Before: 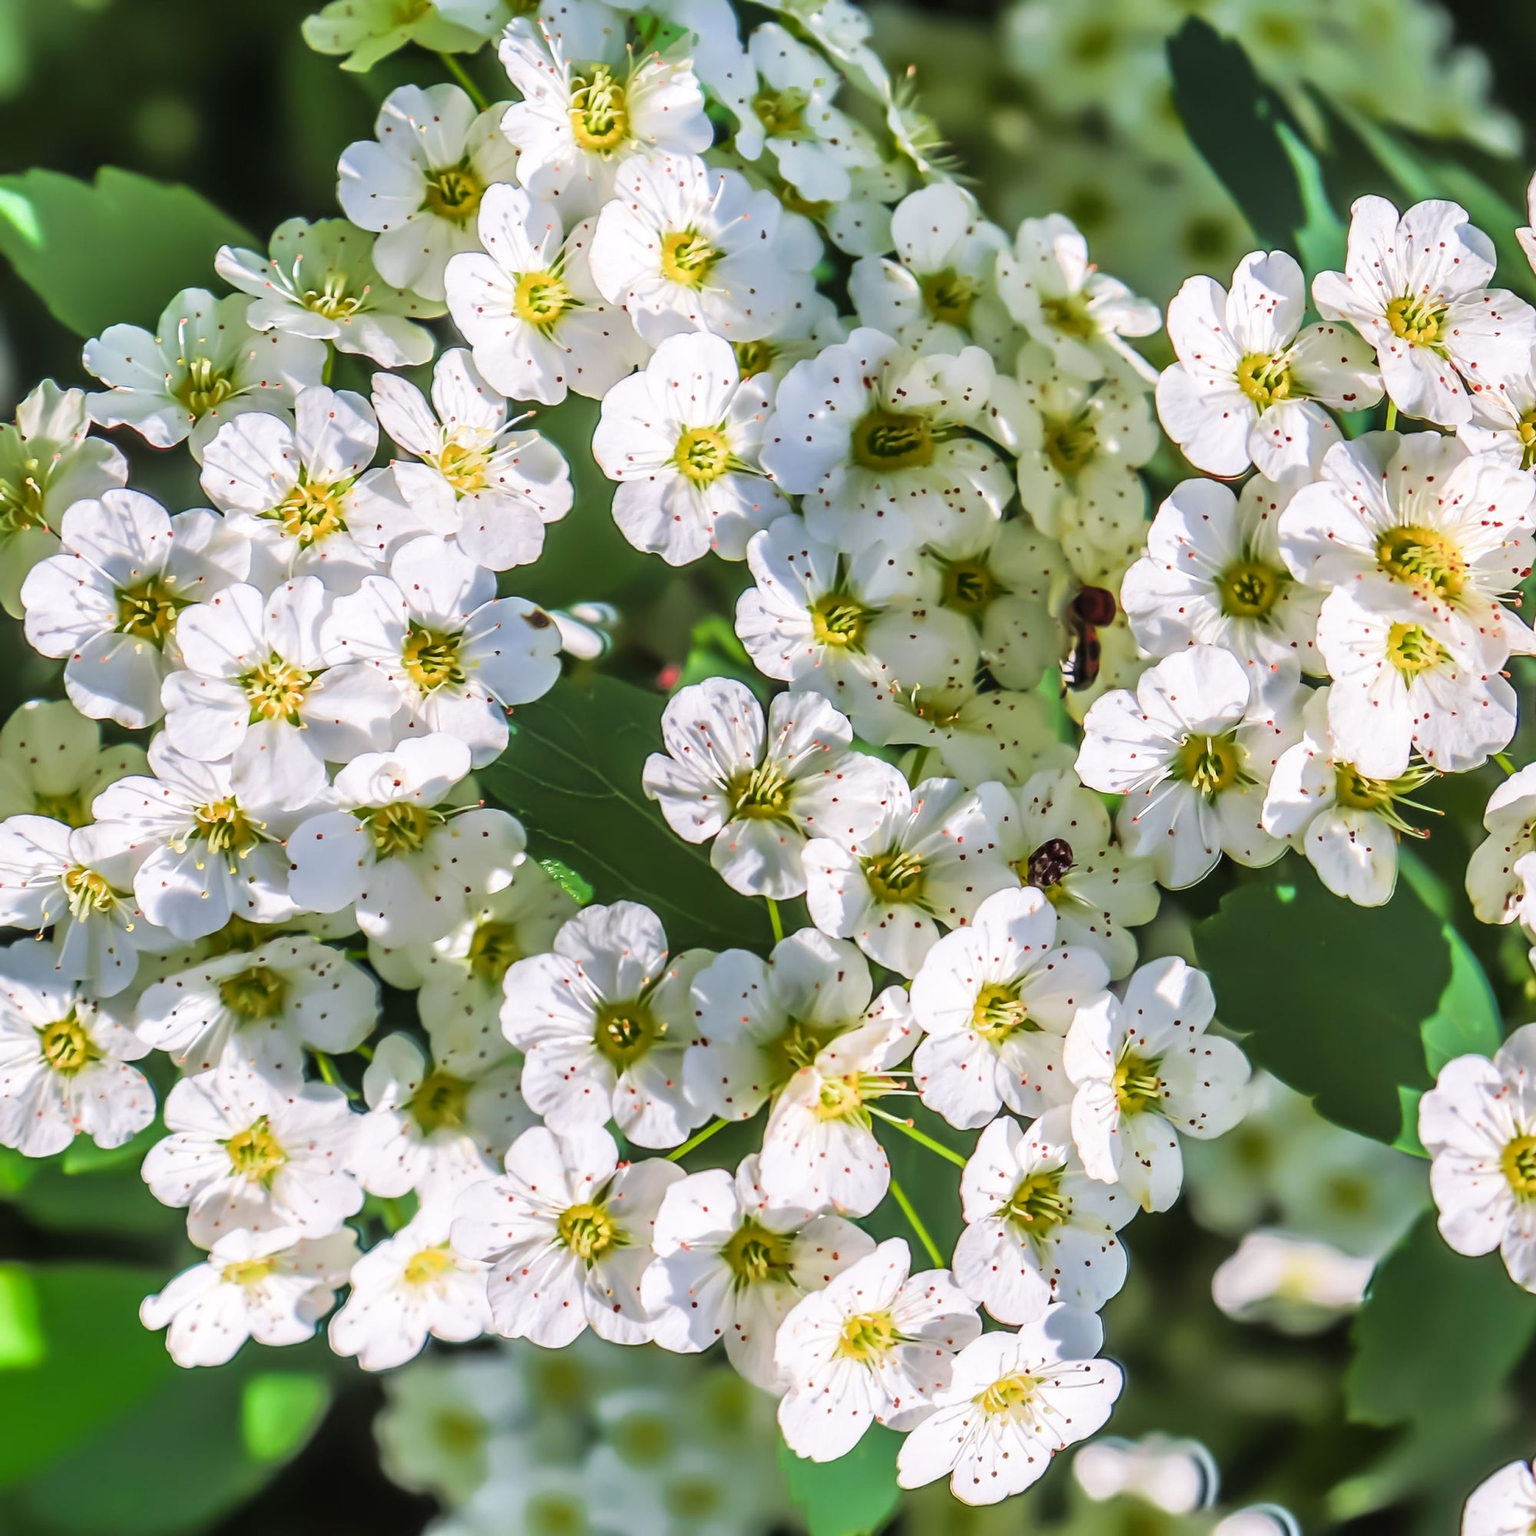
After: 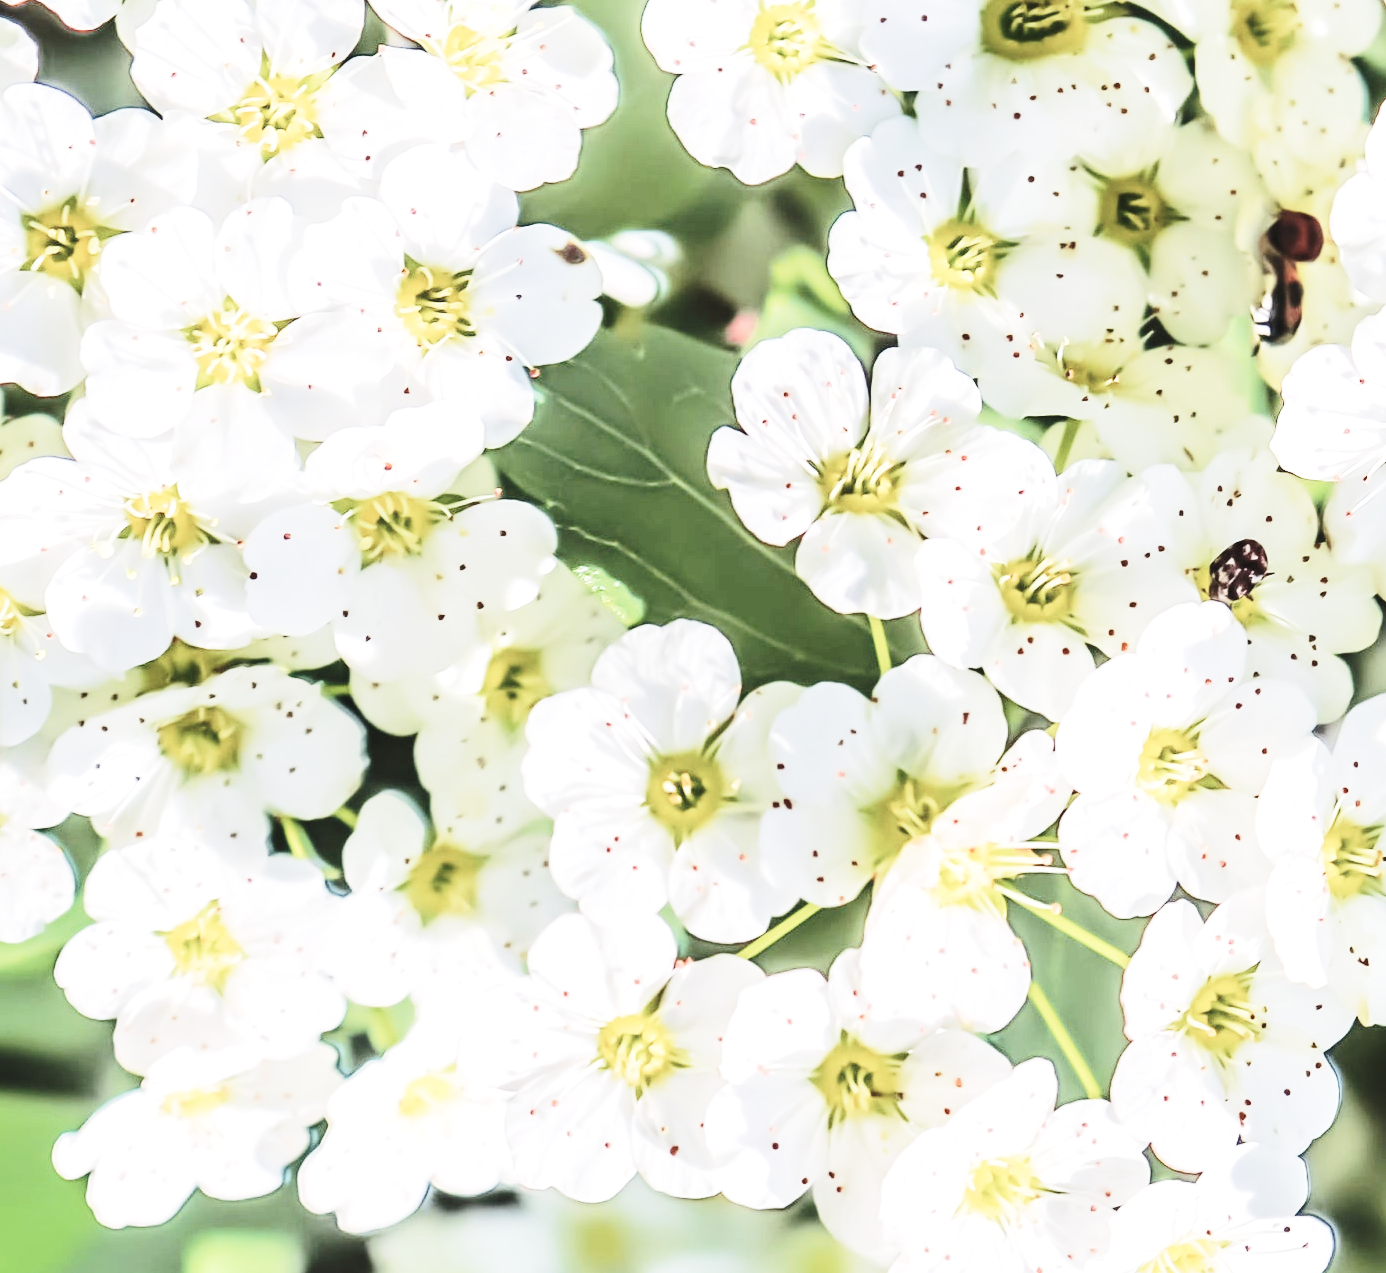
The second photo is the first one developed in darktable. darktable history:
rgb curve: curves: ch0 [(0, 0) (0.284, 0.292) (0.505, 0.644) (1, 1)]; ch1 [(0, 0) (0.284, 0.292) (0.505, 0.644) (1, 1)]; ch2 [(0, 0) (0.284, 0.292) (0.505, 0.644) (1, 1)], compensate middle gray true
contrast brightness saturation: contrast -0.05, saturation -0.41
exposure: black level correction 0, exposure 0.9 EV, compensate exposure bias true, compensate highlight preservation false
base curve: curves: ch0 [(0, 0) (0.028, 0.03) (0.121, 0.232) (0.46, 0.748) (0.859, 0.968) (1, 1)], preserve colors none
crop: left 6.488%, top 27.668%, right 24.183%, bottom 8.656%
tone equalizer: on, module defaults
